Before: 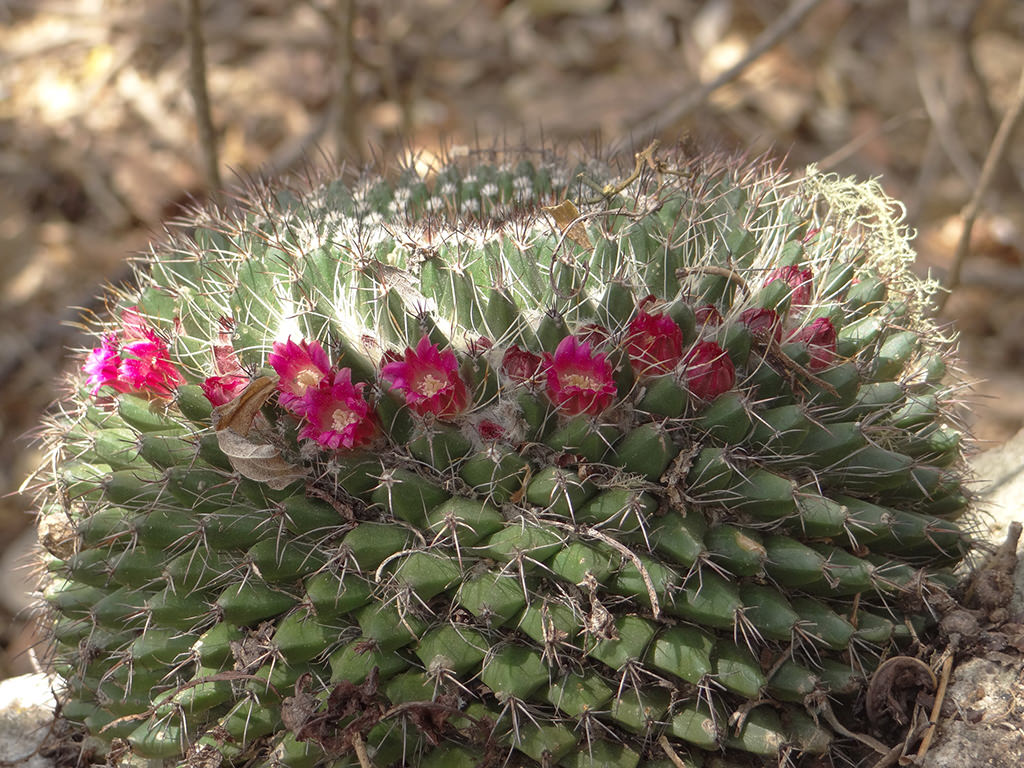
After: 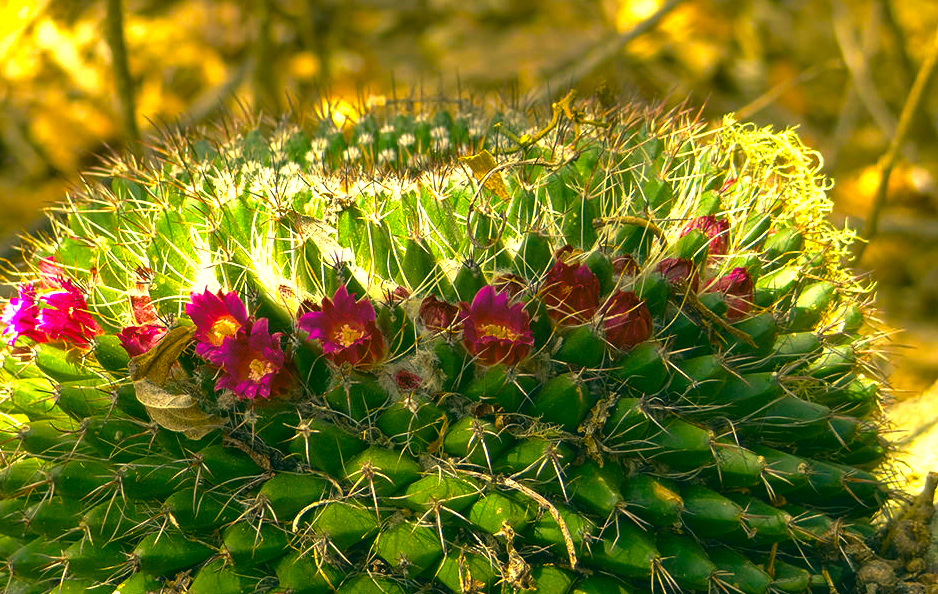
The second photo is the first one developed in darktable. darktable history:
crop: left 8.155%, top 6.611%, bottom 15.385%
rgb levels: mode RGB, independent channels, levels [[0, 0.474, 1], [0, 0.5, 1], [0, 0.5, 1]]
color correction: highlights a* 1.83, highlights b* 34.02, shadows a* -36.68, shadows b* -5.48
color balance rgb: linear chroma grading › shadows -40%, linear chroma grading › highlights 40%, linear chroma grading › global chroma 45%, linear chroma grading › mid-tones -30%, perceptual saturation grading › global saturation 55%, perceptual saturation grading › highlights -50%, perceptual saturation grading › mid-tones 40%, perceptual saturation grading › shadows 30%, perceptual brilliance grading › global brilliance 20%, perceptual brilliance grading › shadows -40%, global vibrance 35%
